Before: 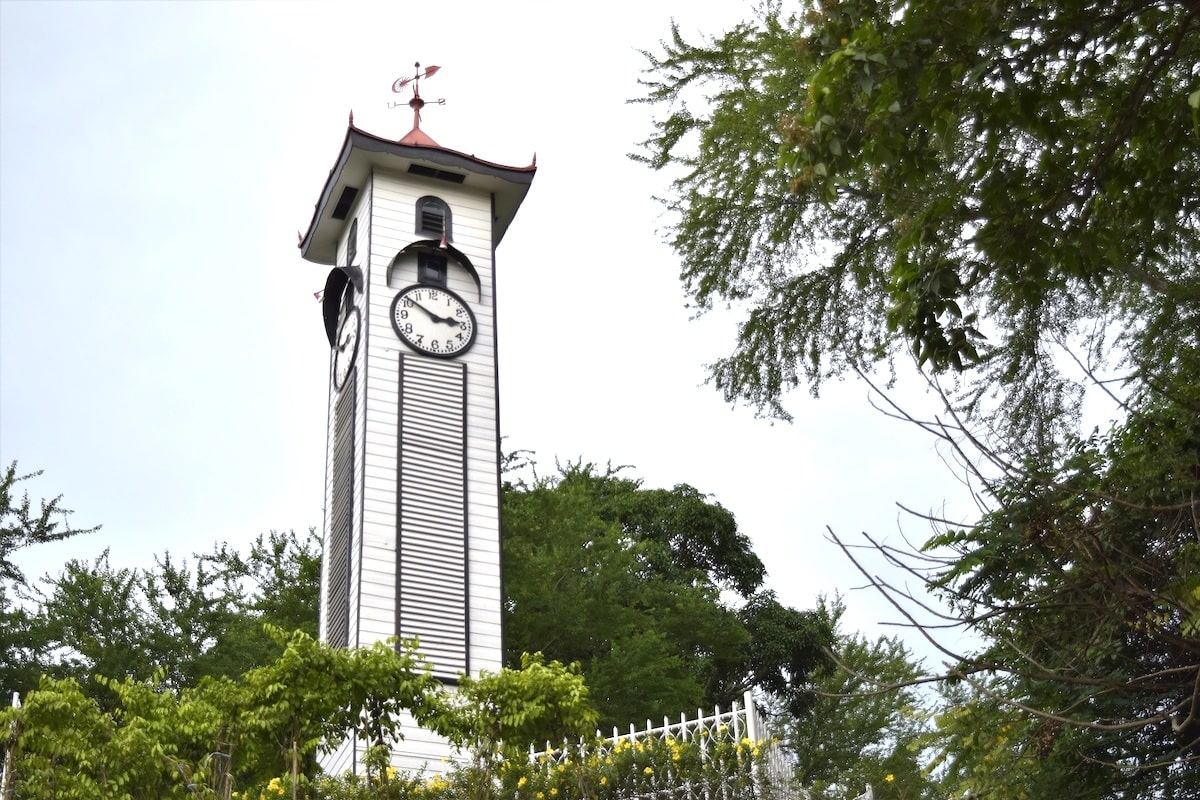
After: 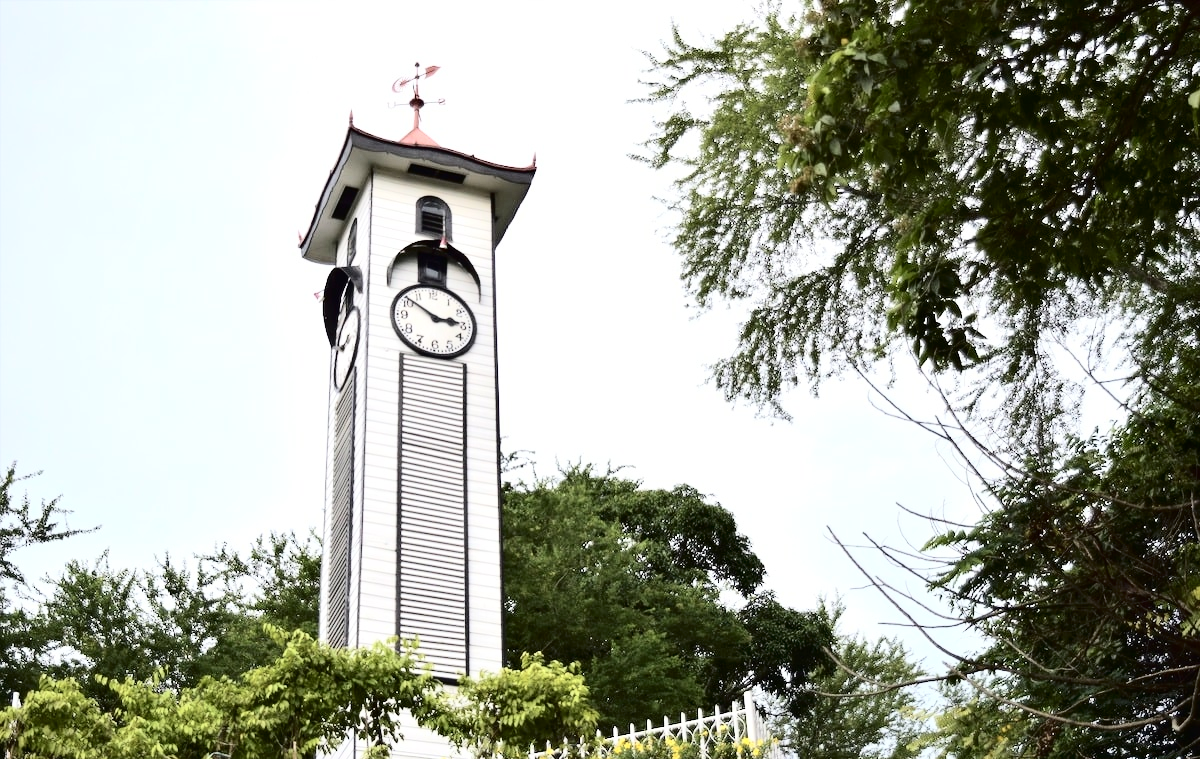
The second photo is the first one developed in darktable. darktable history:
crop and rotate: top 0%, bottom 5.097%
color balance: contrast fulcrum 17.78%
tone curve: curves: ch0 [(0, 0) (0.003, 0.001) (0.011, 0.004) (0.025, 0.009) (0.044, 0.016) (0.069, 0.025) (0.1, 0.036) (0.136, 0.059) (0.177, 0.103) (0.224, 0.175) (0.277, 0.274) (0.335, 0.395) (0.399, 0.52) (0.468, 0.635) (0.543, 0.733) (0.623, 0.817) (0.709, 0.888) (0.801, 0.93) (0.898, 0.964) (1, 1)], color space Lab, independent channels, preserve colors none
